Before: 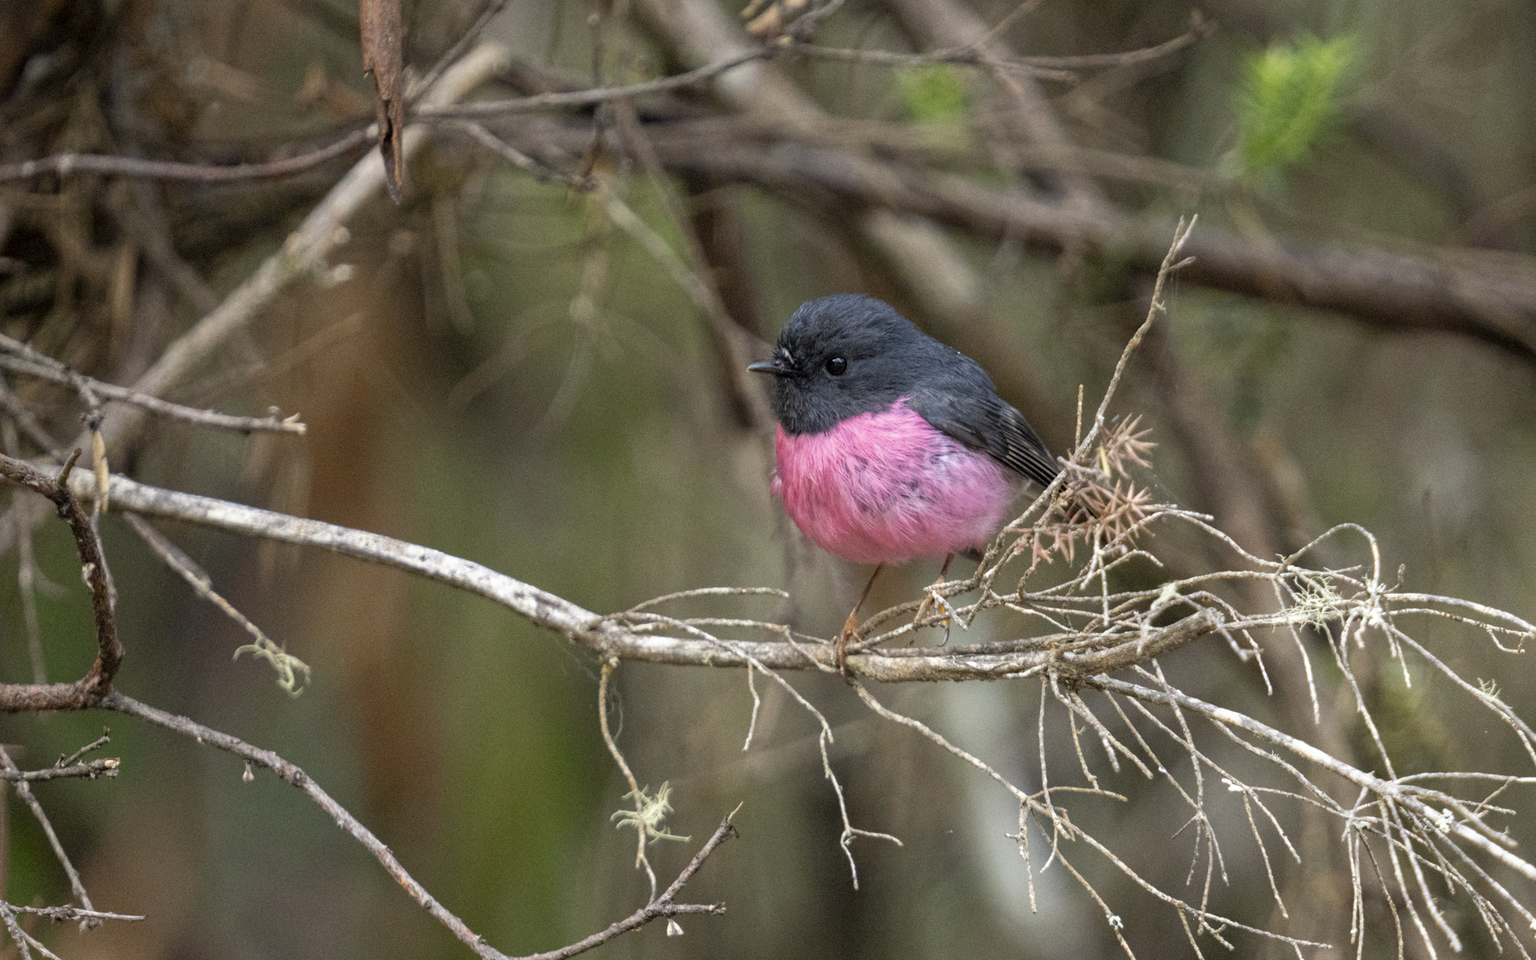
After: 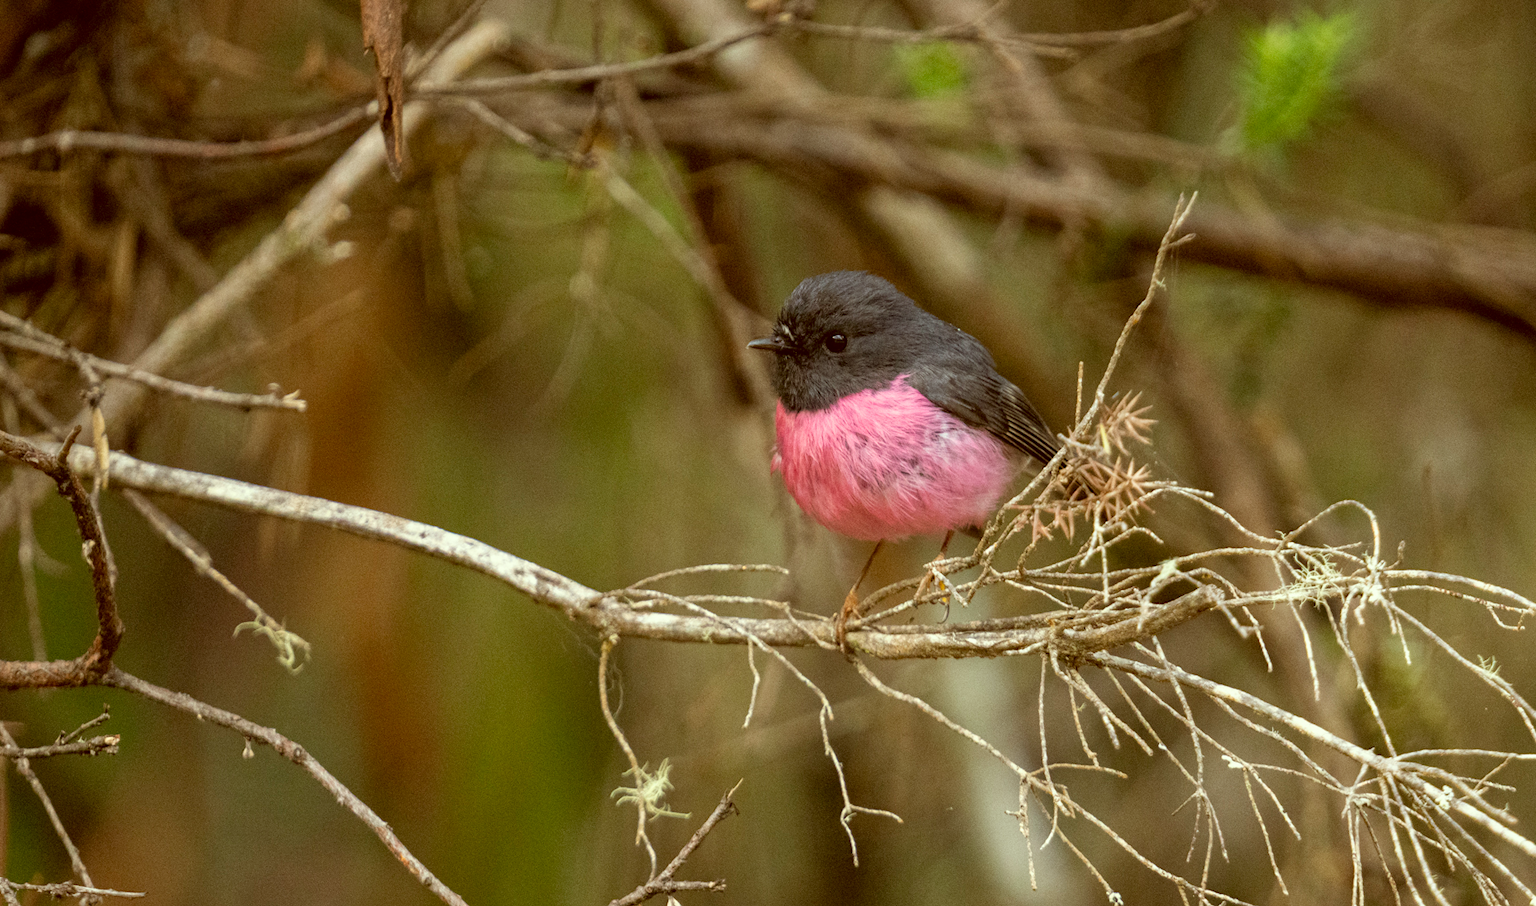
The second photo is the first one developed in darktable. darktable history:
crop and rotate: top 2.479%, bottom 3.018%
color correction: highlights a* -5.94, highlights b* 9.48, shadows a* 10.12, shadows b* 23.94
